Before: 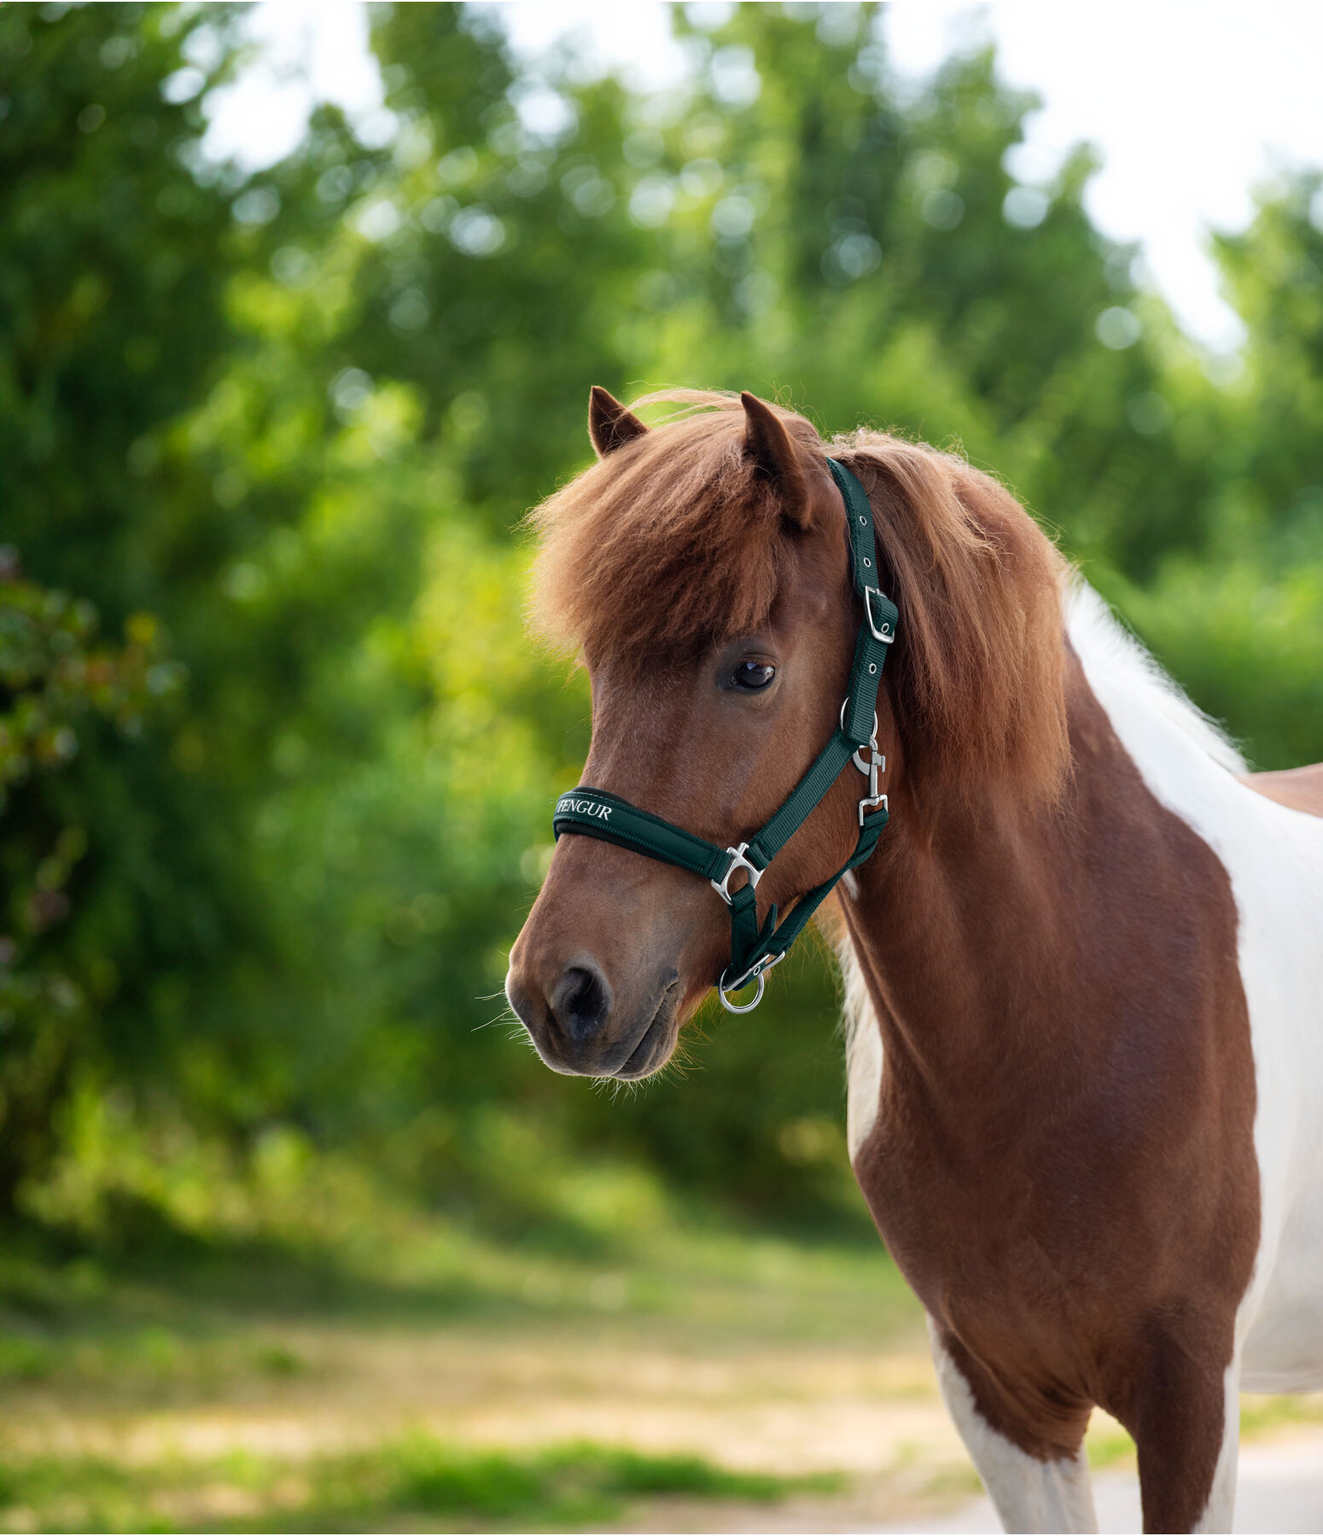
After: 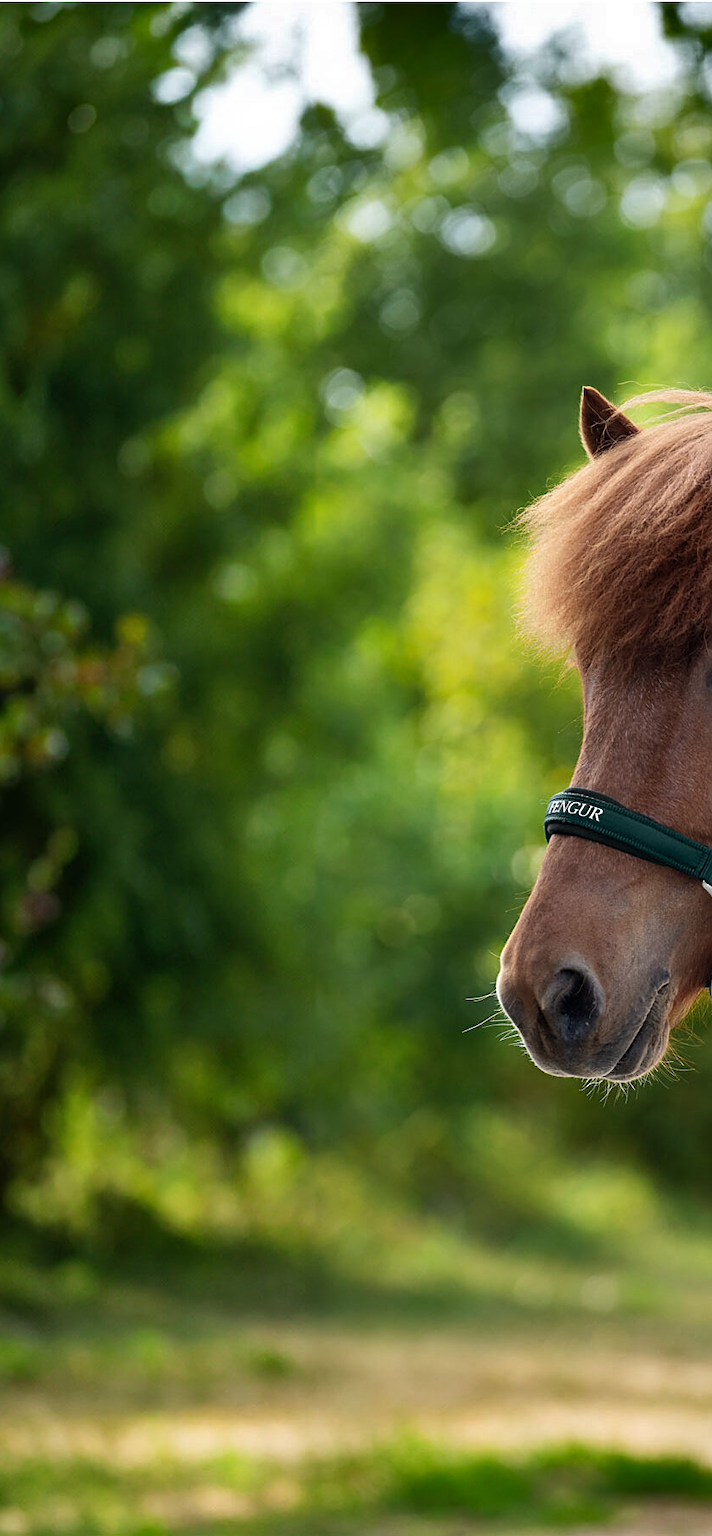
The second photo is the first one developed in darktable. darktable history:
sharpen: on, module defaults
crop: left 0.758%, right 45.428%, bottom 0.09%
contrast brightness saturation: contrast 0.071
shadows and highlights: shadows 20.93, highlights -81.06, soften with gaussian
